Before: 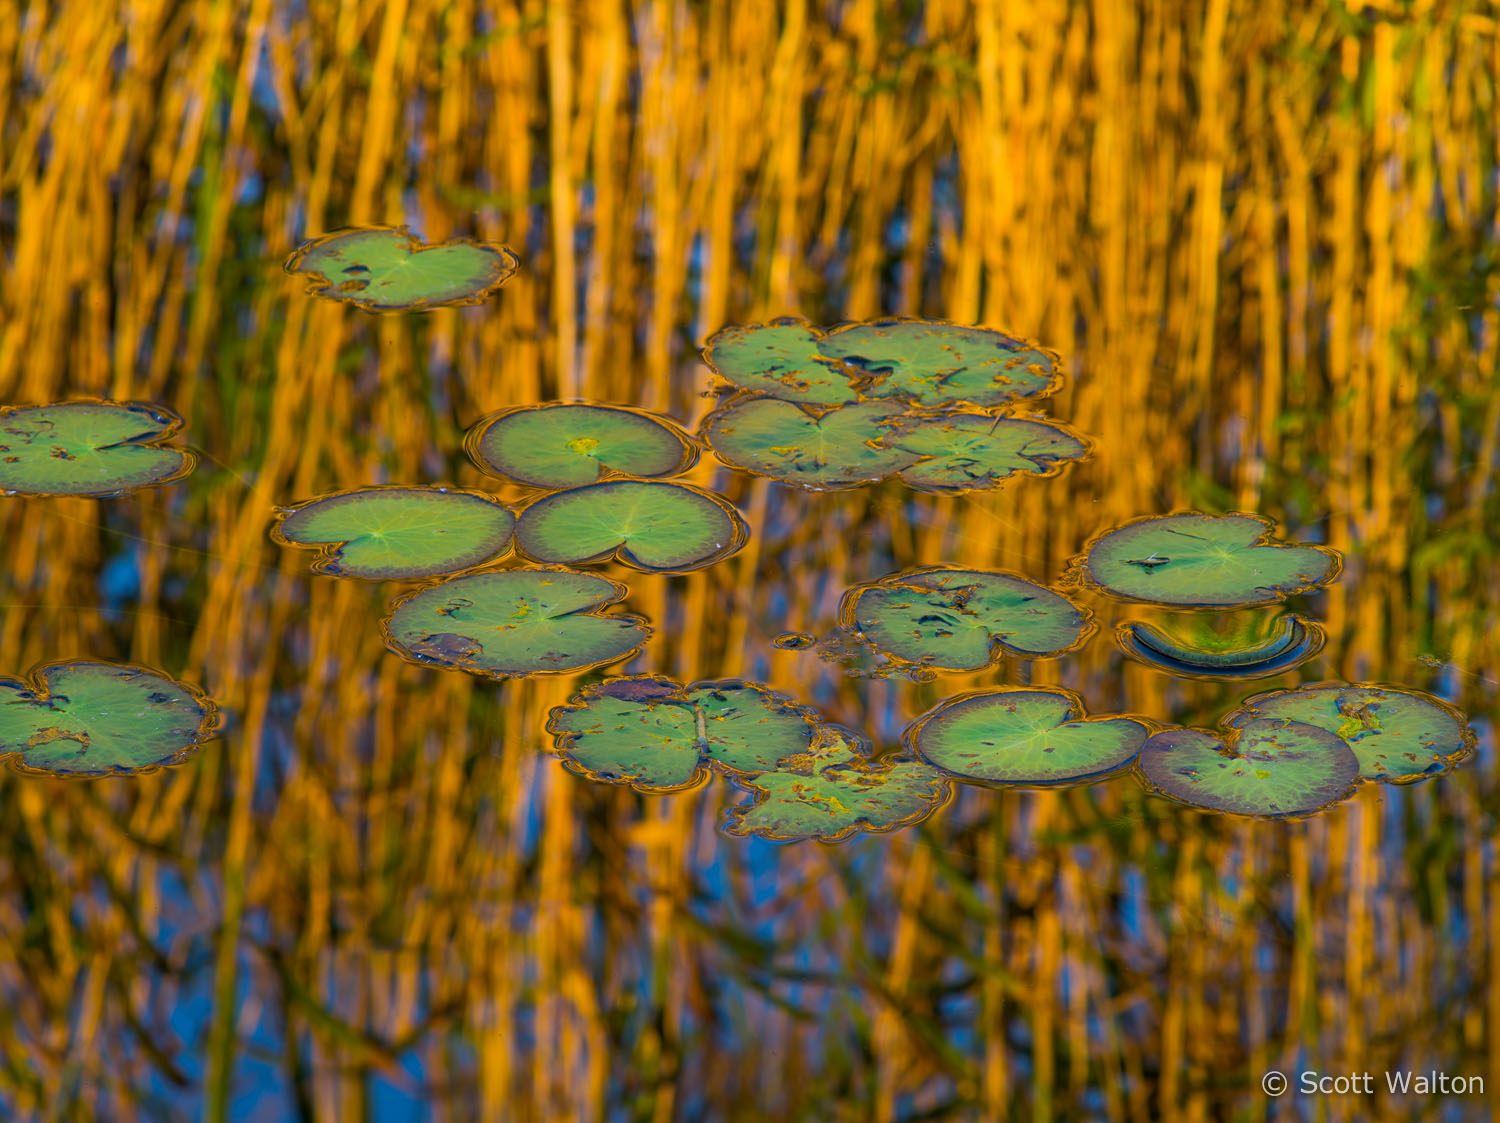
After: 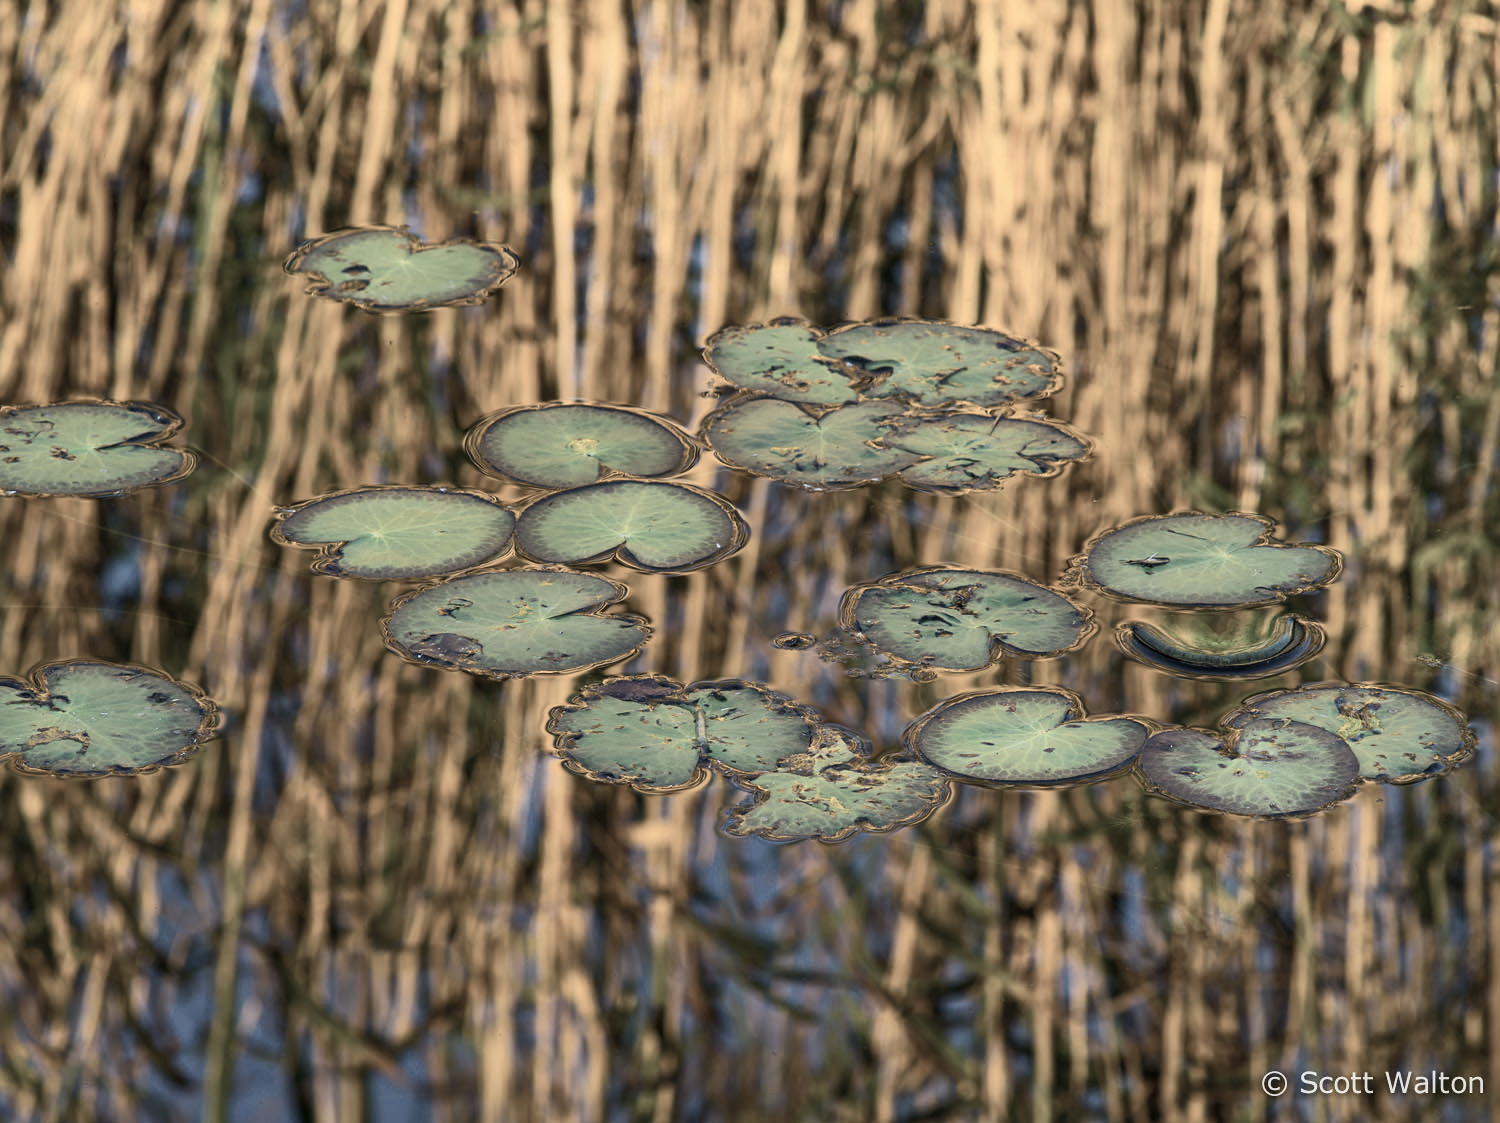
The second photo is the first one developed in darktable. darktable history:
contrast brightness saturation: contrast 0.26, brightness 0.08, saturation -0.62
shadows and highlights: highlights -54.15, soften with gaussian
